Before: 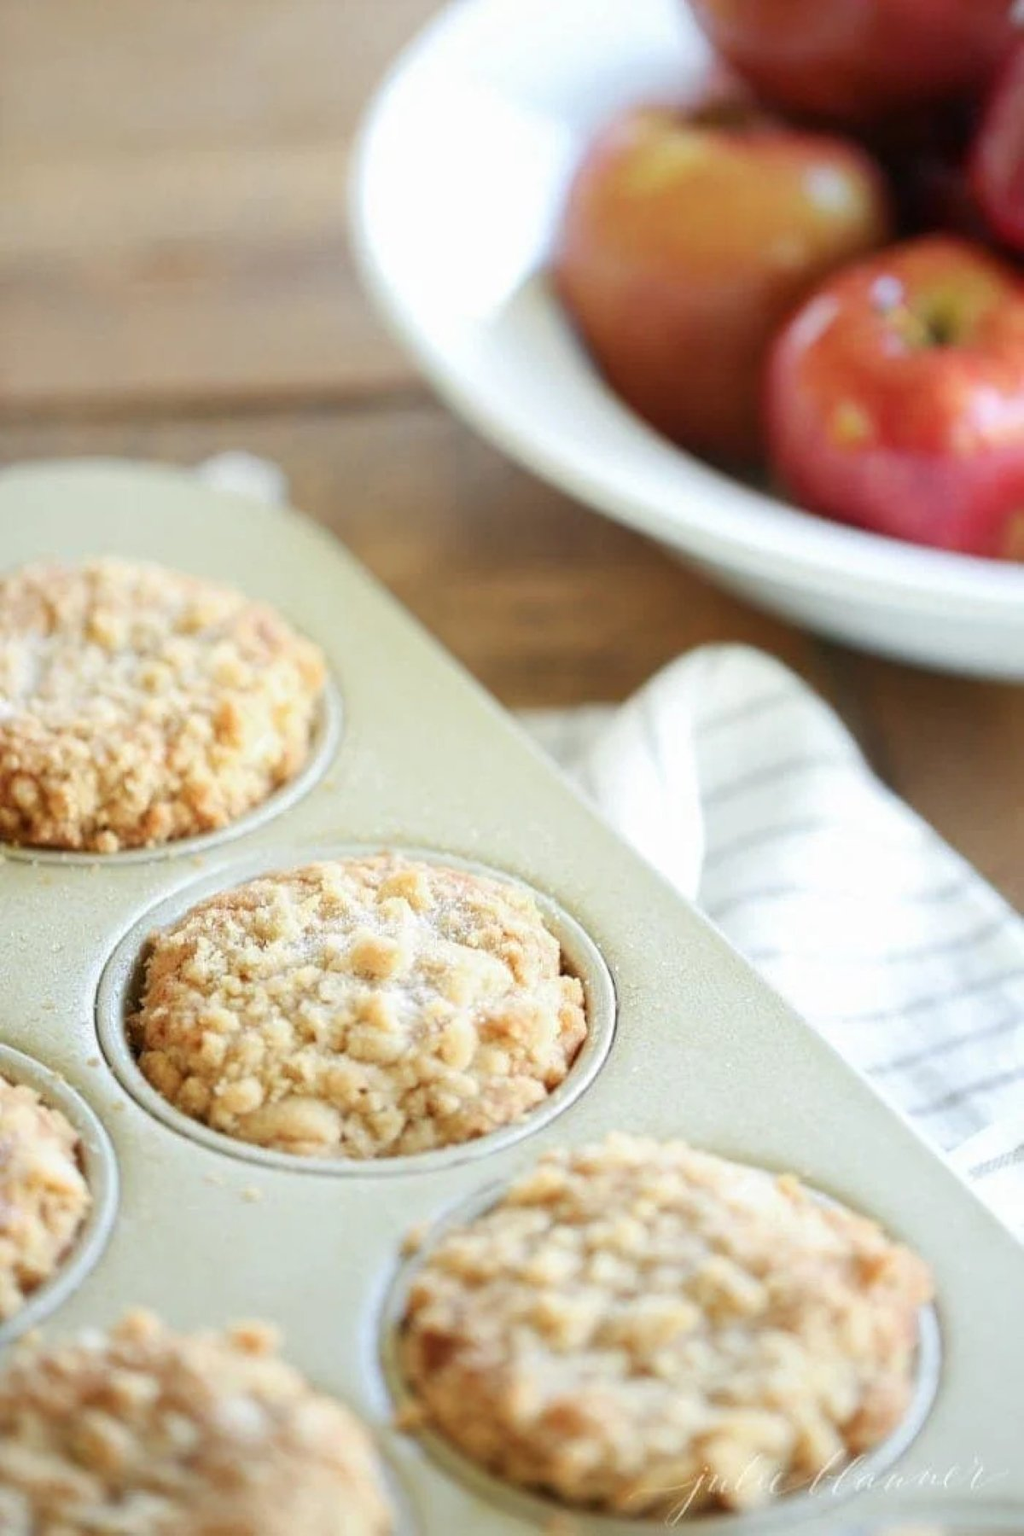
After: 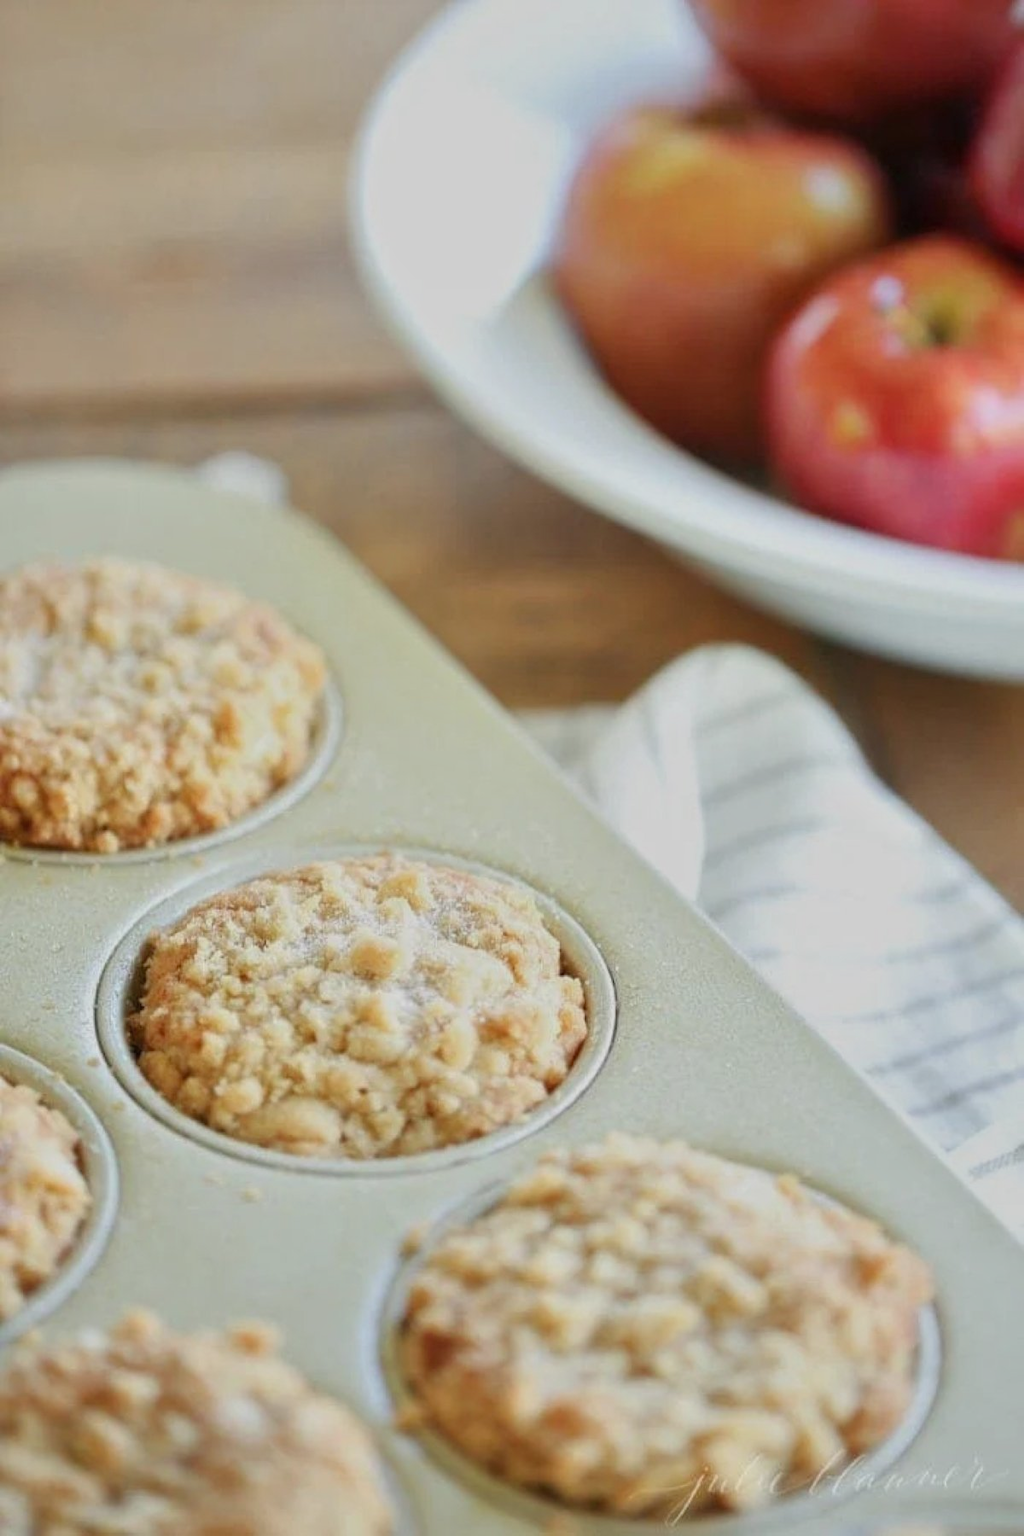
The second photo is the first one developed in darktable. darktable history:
shadows and highlights: shadows 25.77, highlights -23.47
tone equalizer: -8 EV -0.002 EV, -7 EV 0.005 EV, -6 EV -0.038 EV, -5 EV 0.015 EV, -4 EV -0.012 EV, -3 EV 0.02 EV, -2 EV -0.058 EV, -1 EV -0.277 EV, +0 EV -0.608 EV, mask exposure compensation -0.5 EV
